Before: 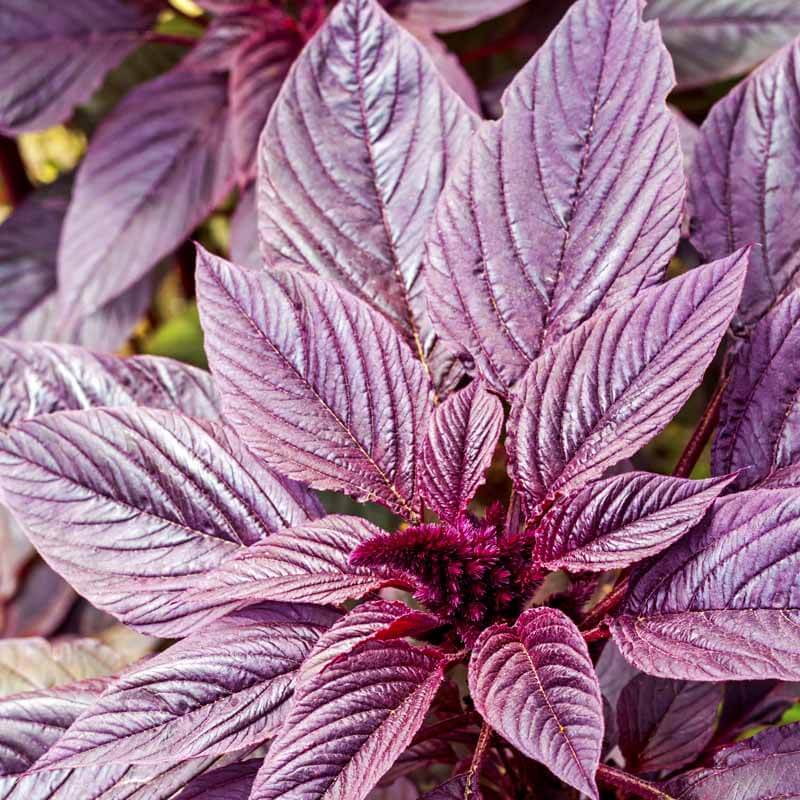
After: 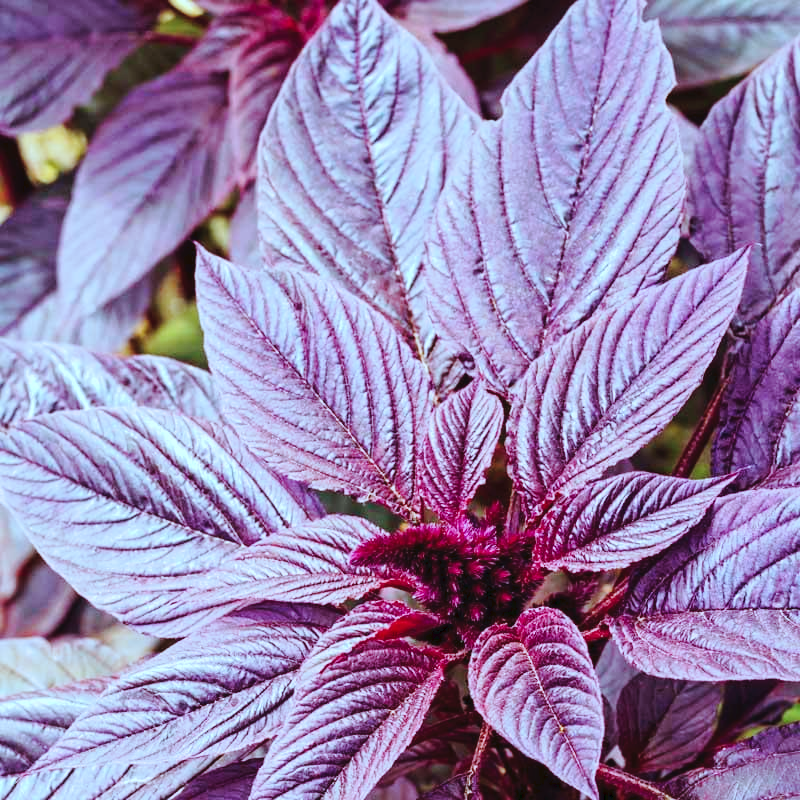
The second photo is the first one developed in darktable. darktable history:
tone curve: curves: ch0 [(0, 0) (0.003, 0.031) (0.011, 0.041) (0.025, 0.054) (0.044, 0.06) (0.069, 0.083) (0.1, 0.108) (0.136, 0.135) (0.177, 0.179) (0.224, 0.231) (0.277, 0.294) (0.335, 0.378) (0.399, 0.463) (0.468, 0.552) (0.543, 0.627) (0.623, 0.694) (0.709, 0.776) (0.801, 0.849) (0.898, 0.905) (1, 1)], preserve colors none
color correction: highlights a* -9.73, highlights b* -21.22
